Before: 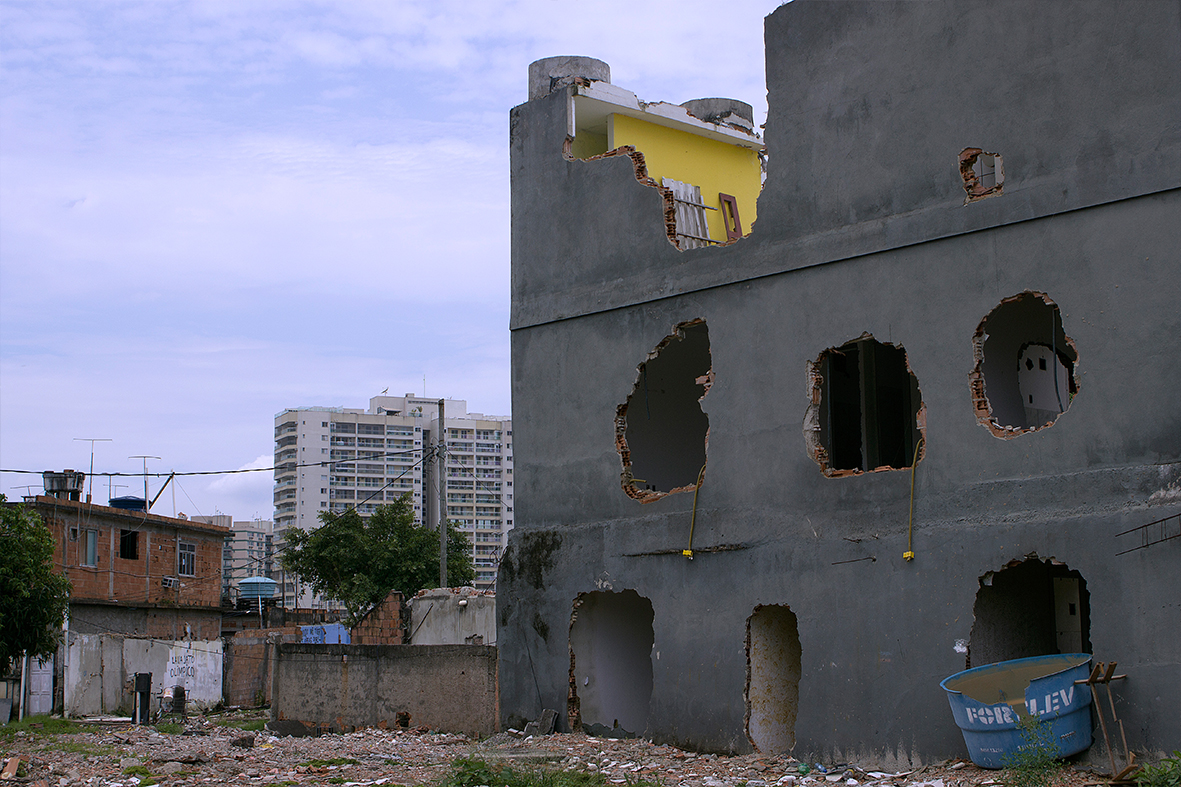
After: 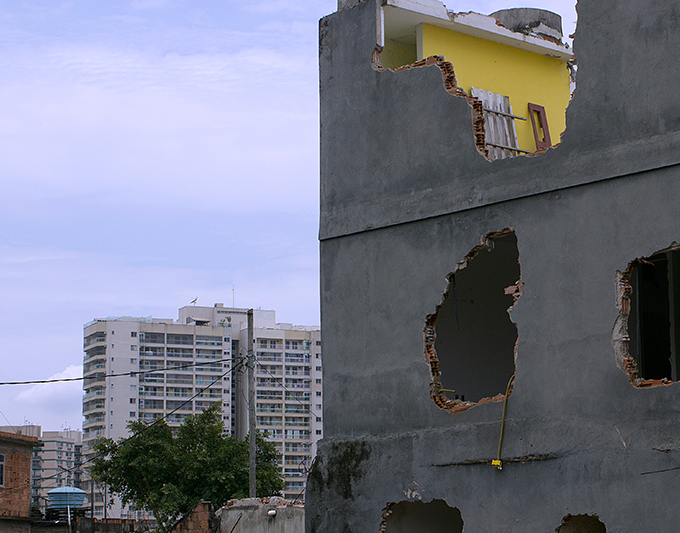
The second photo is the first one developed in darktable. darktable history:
crop: left 16.233%, top 11.5%, right 26.151%, bottom 20.674%
